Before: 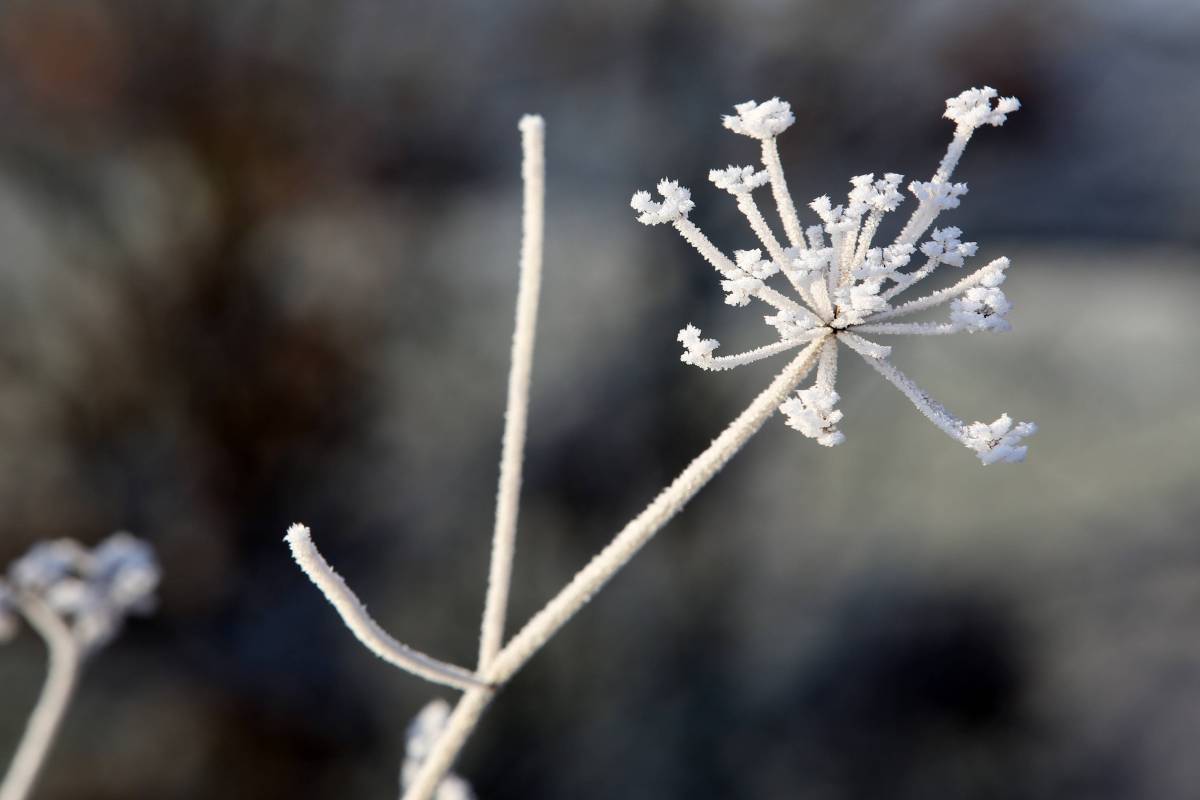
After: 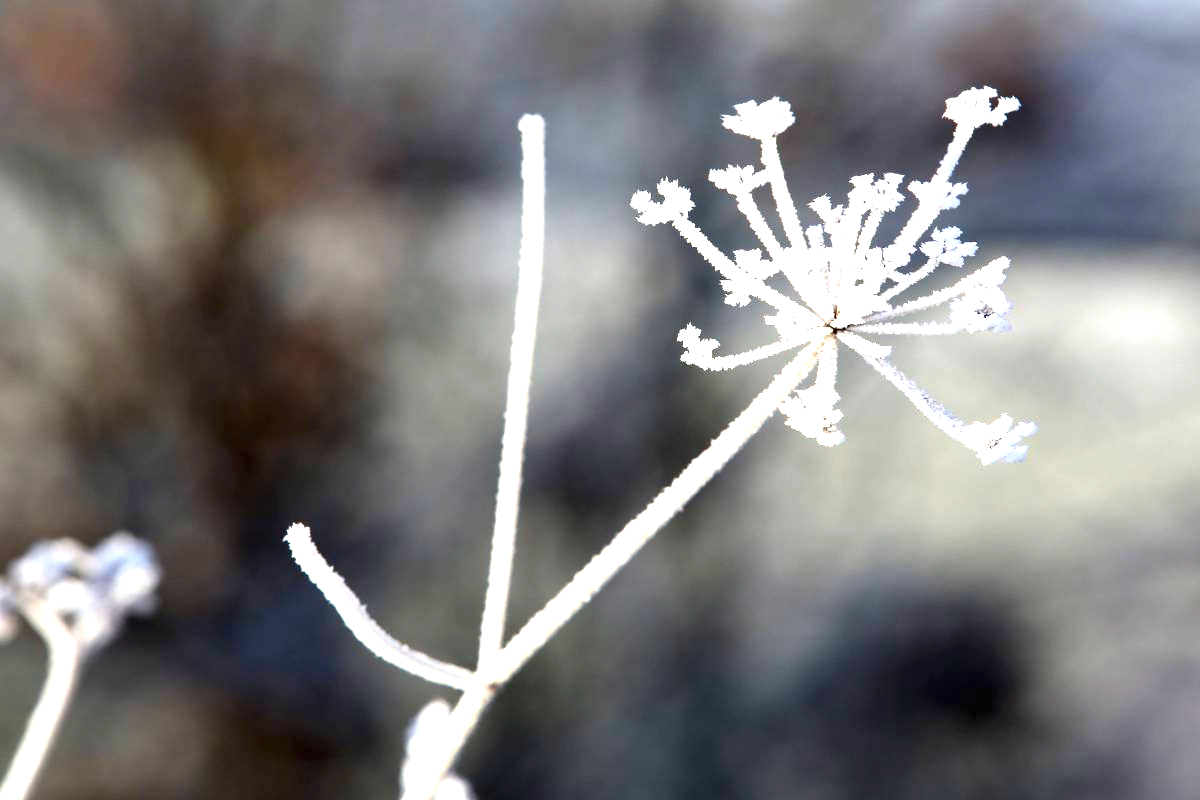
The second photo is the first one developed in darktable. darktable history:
exposure: black level correction 0, exposure 1.488 EV, compensate exposure bias true, compensate highlight preservation false
